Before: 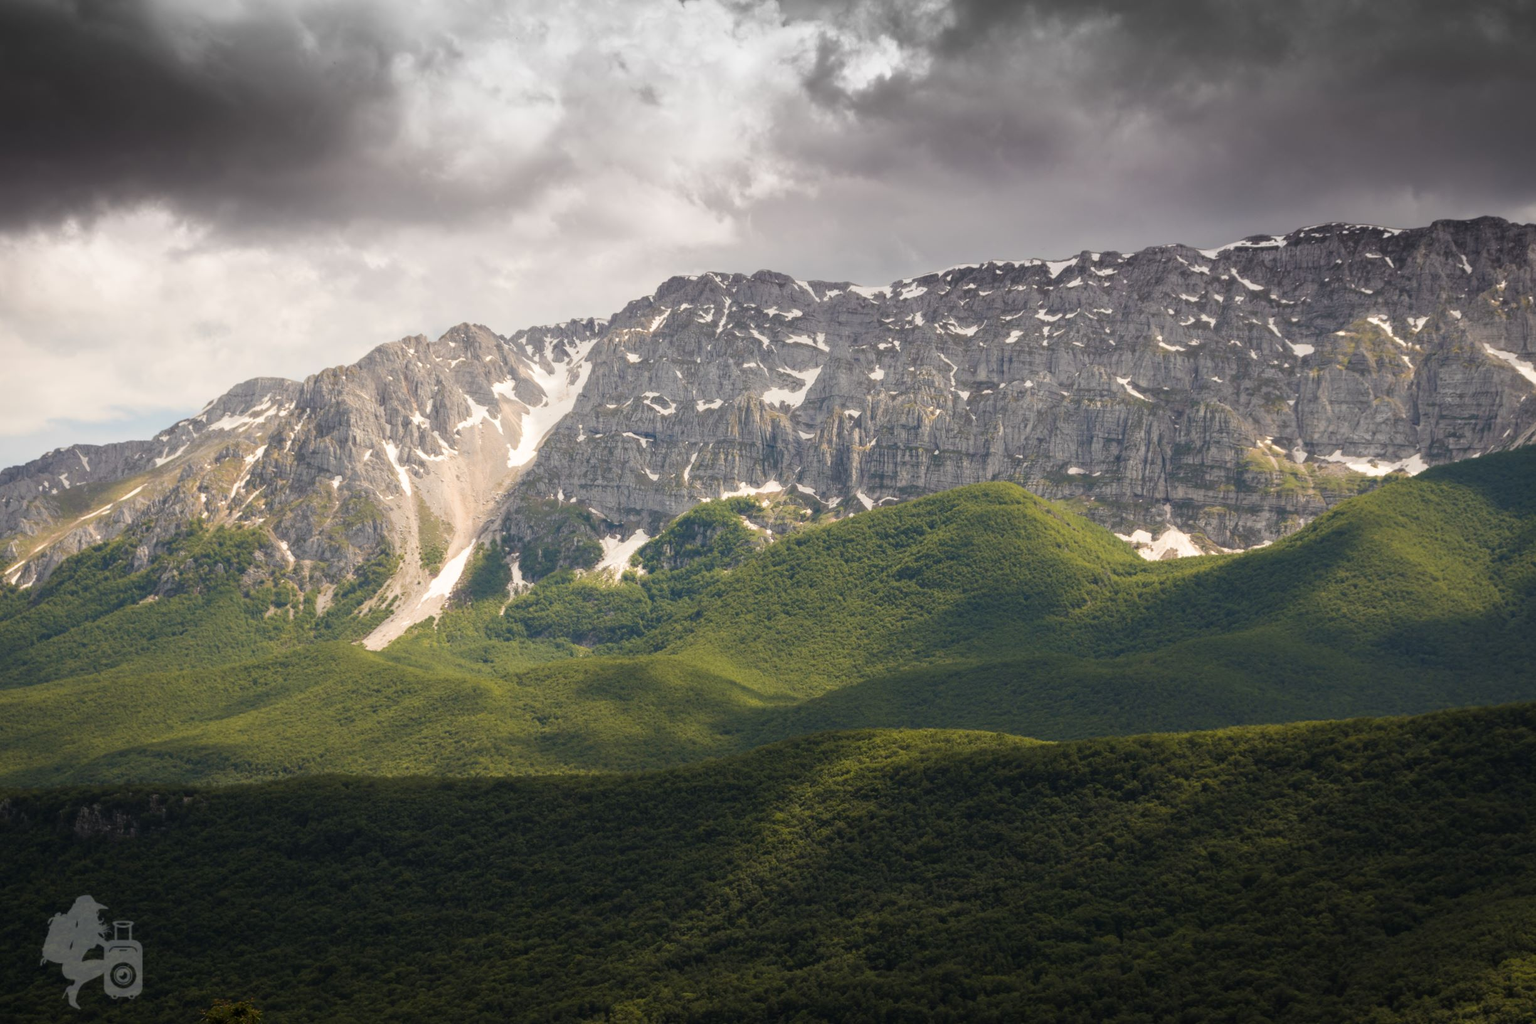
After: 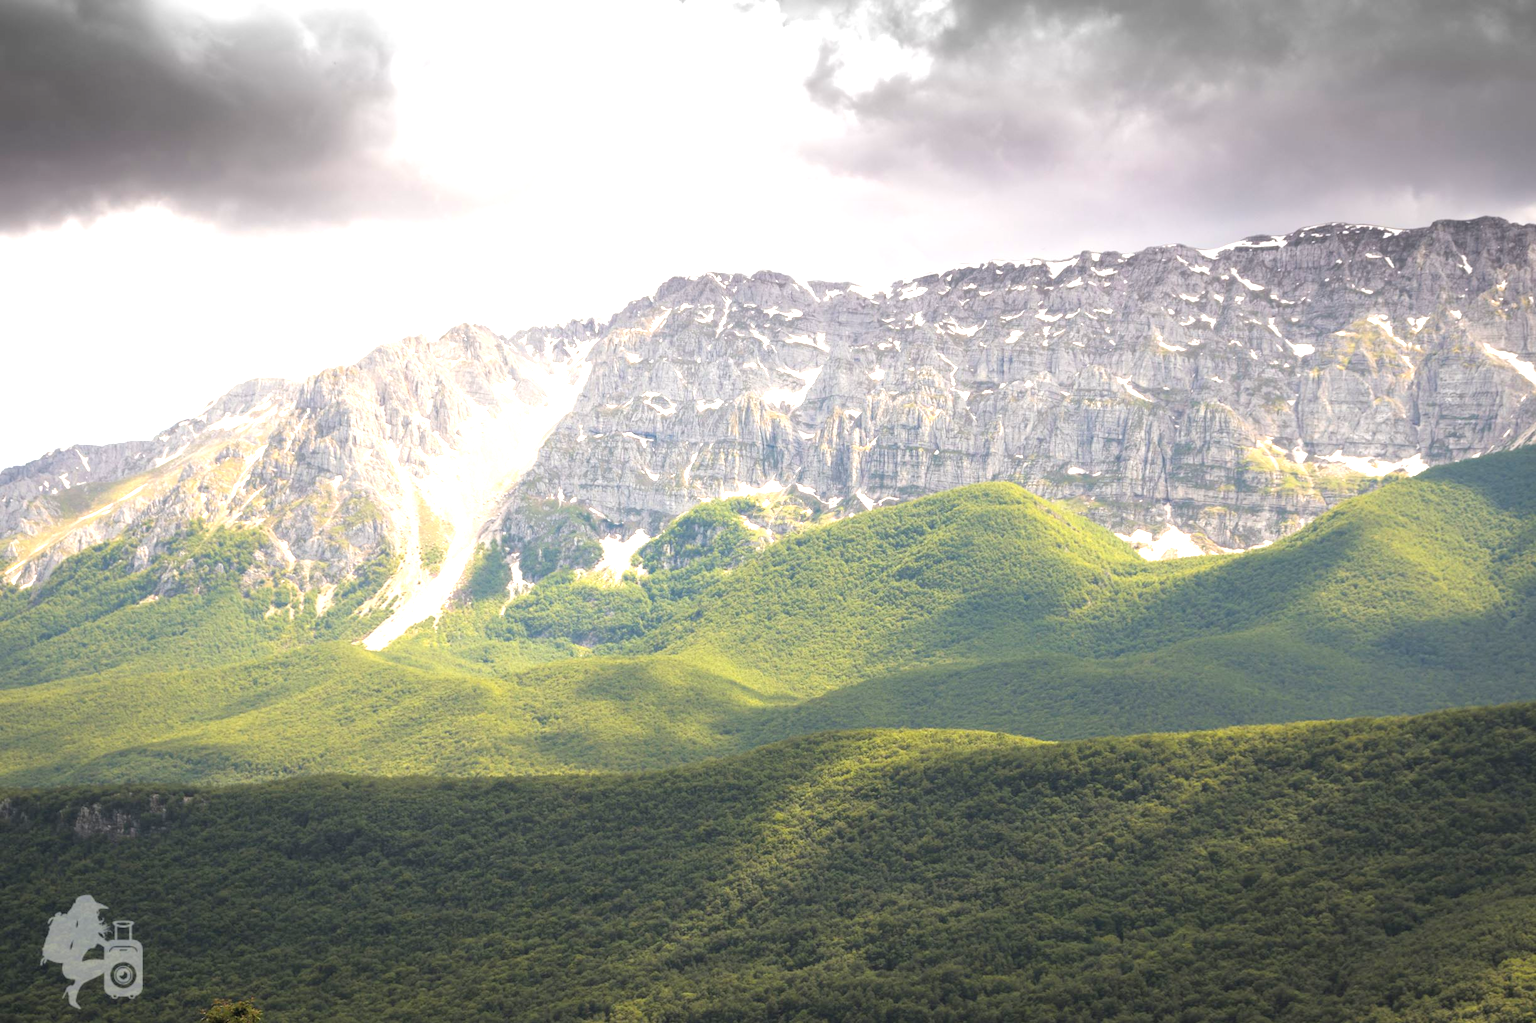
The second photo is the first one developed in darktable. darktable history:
contrast brightness saturation: brightness 0.14
exposure: black level correction 0, exposure 1.388 EV, compensate highlight preservation false
